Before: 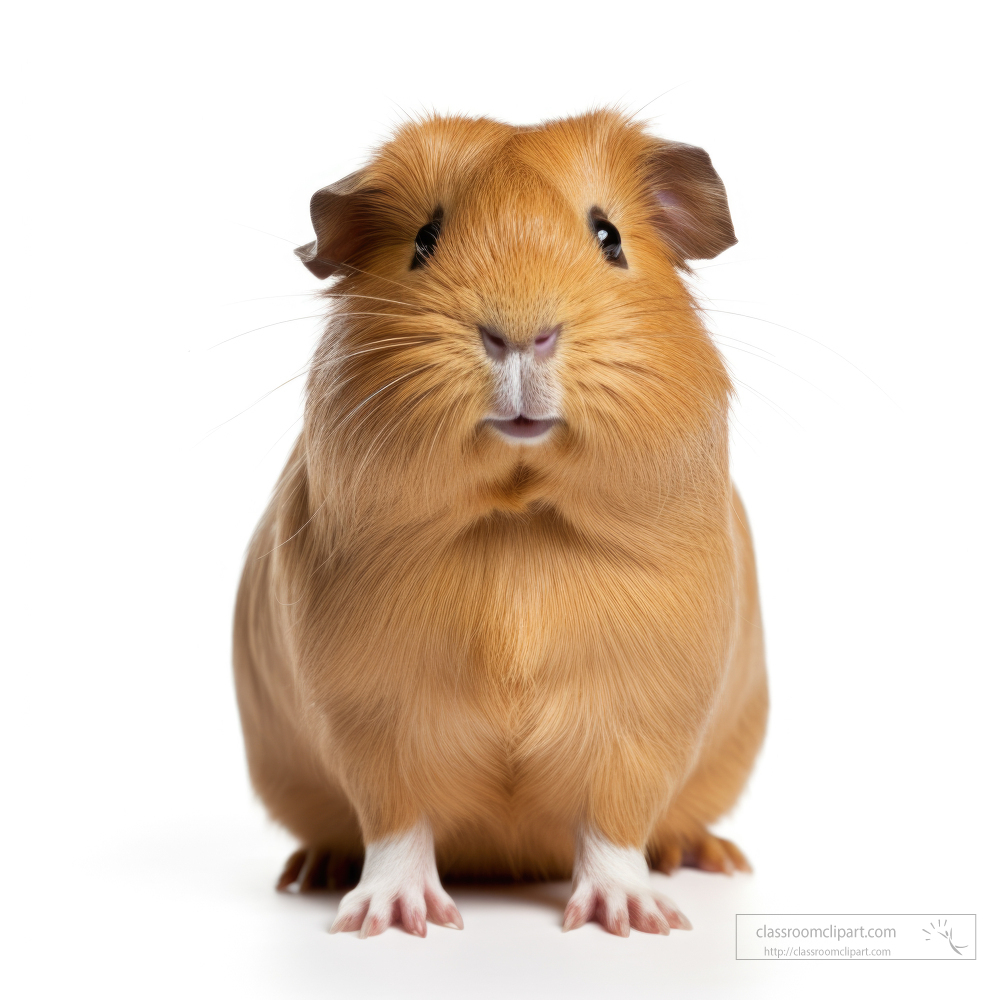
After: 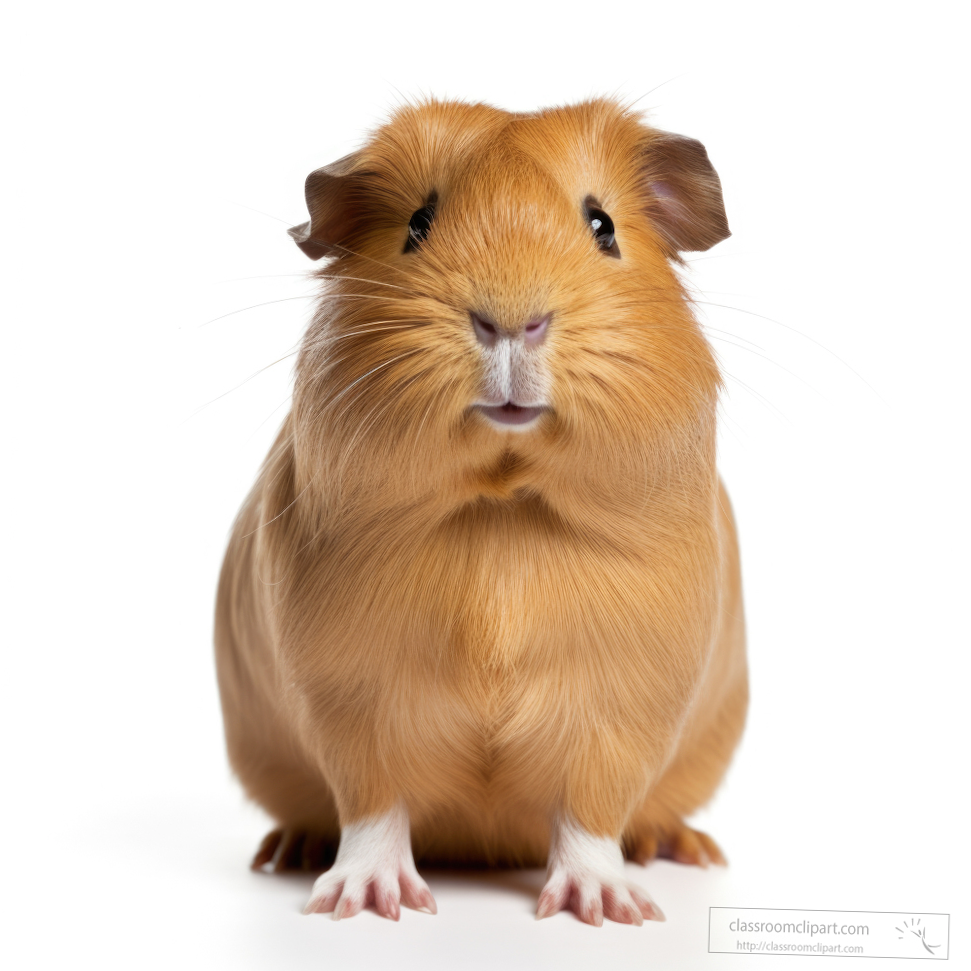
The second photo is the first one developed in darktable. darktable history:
white balance: emerald 1
crop and rotate: angle -1.69°
